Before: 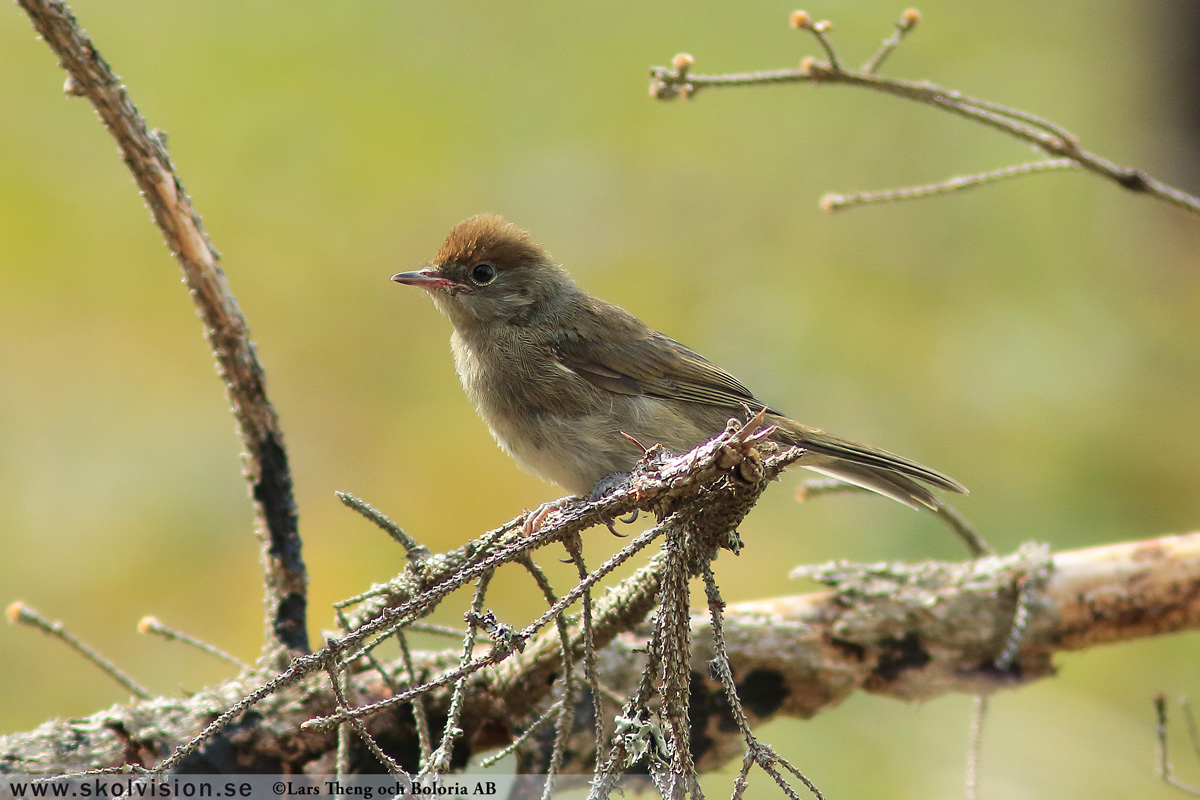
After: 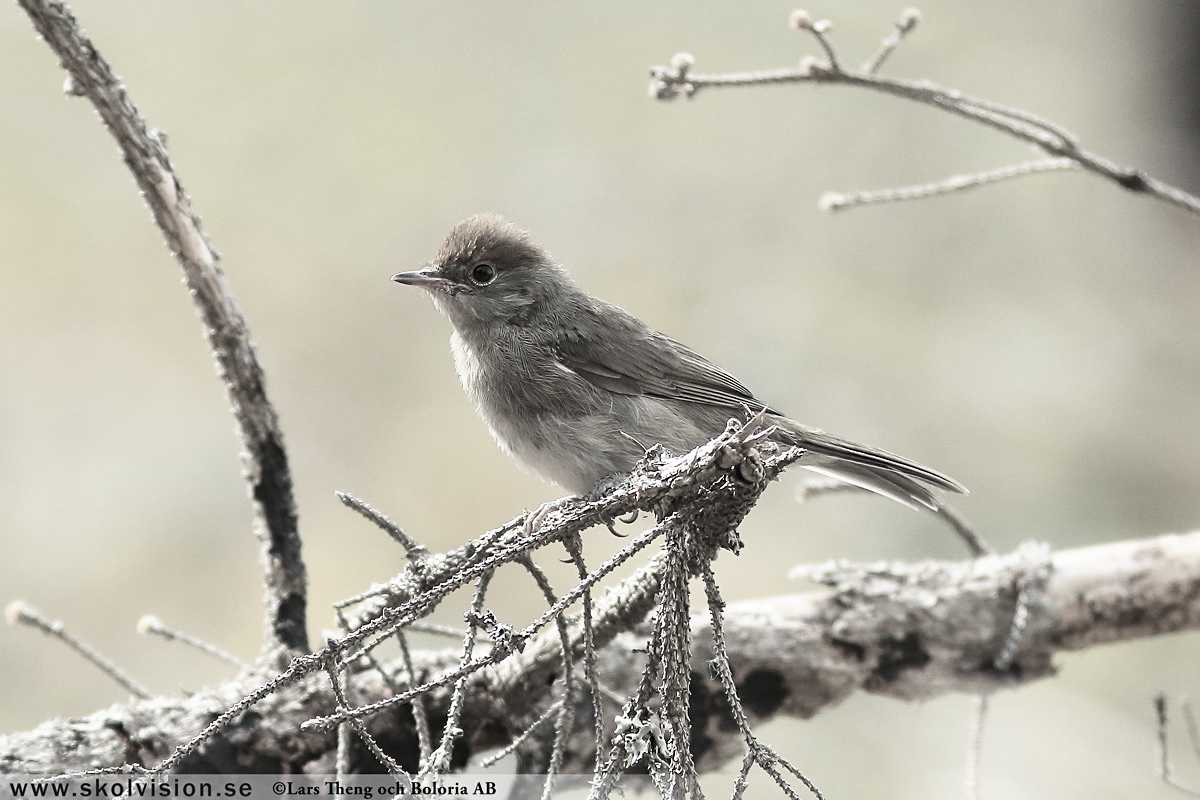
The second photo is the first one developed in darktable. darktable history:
color correction: saturation 0.2
sharpen: amount 0.2
base curve: curves: ch0 [(0, 0) (0.579, 0.807) (1, 1)], preserve colors none
